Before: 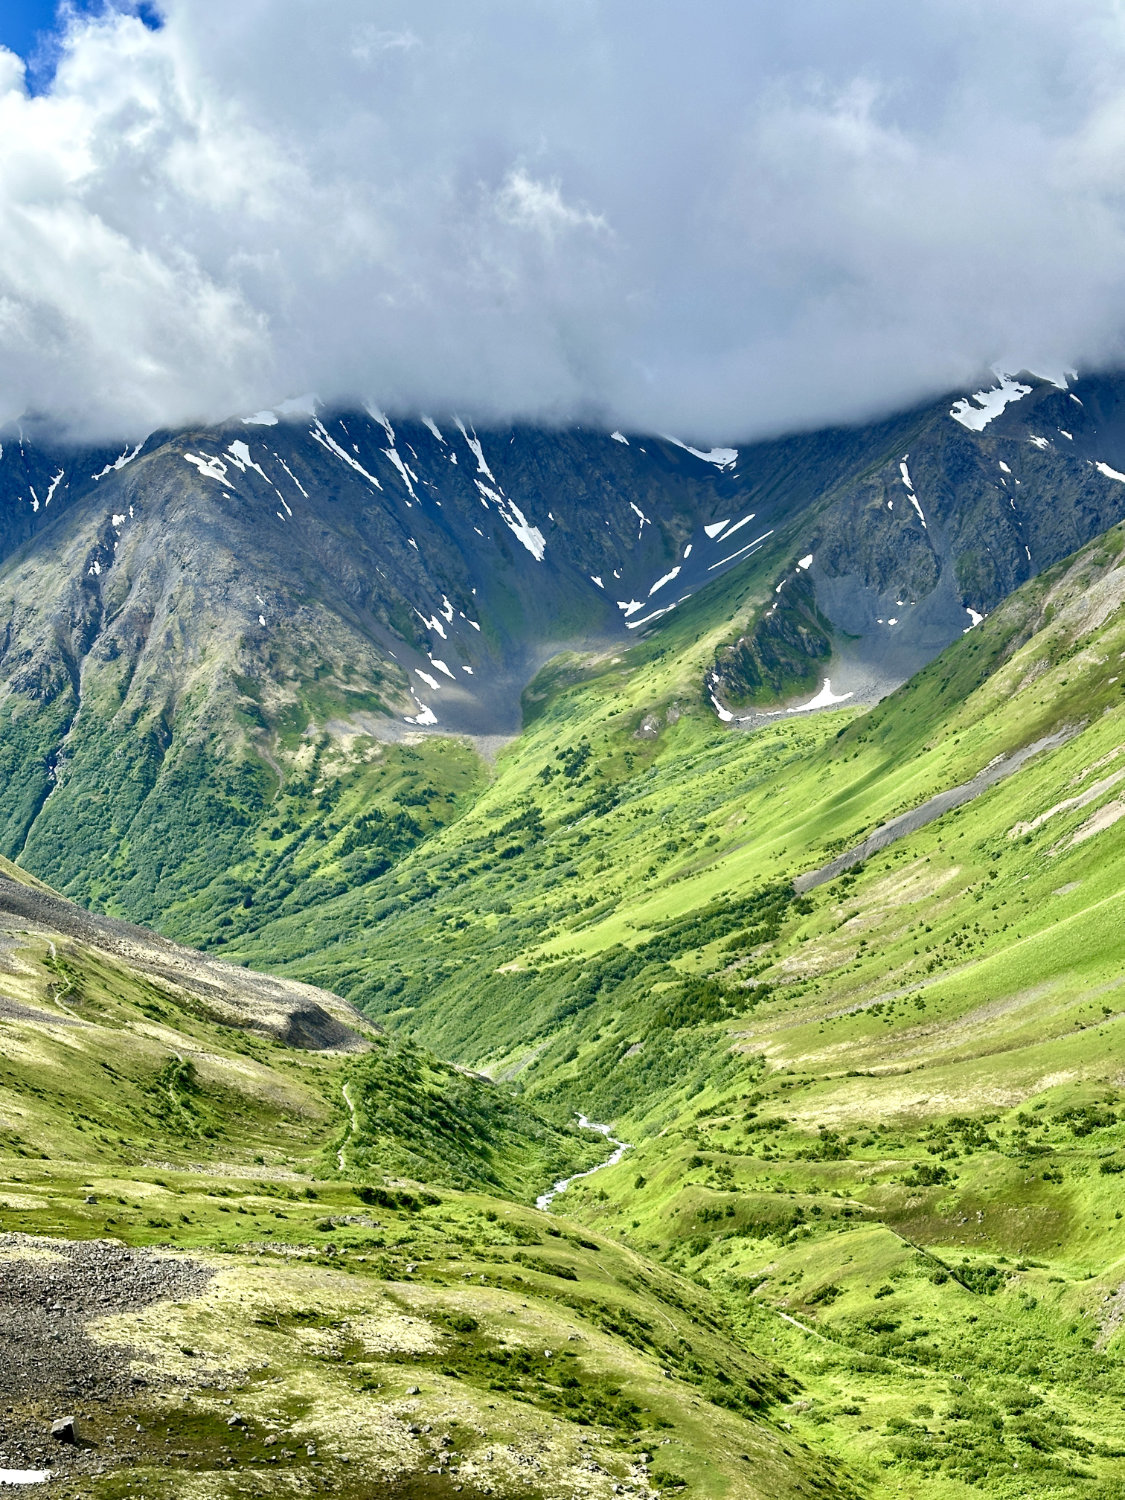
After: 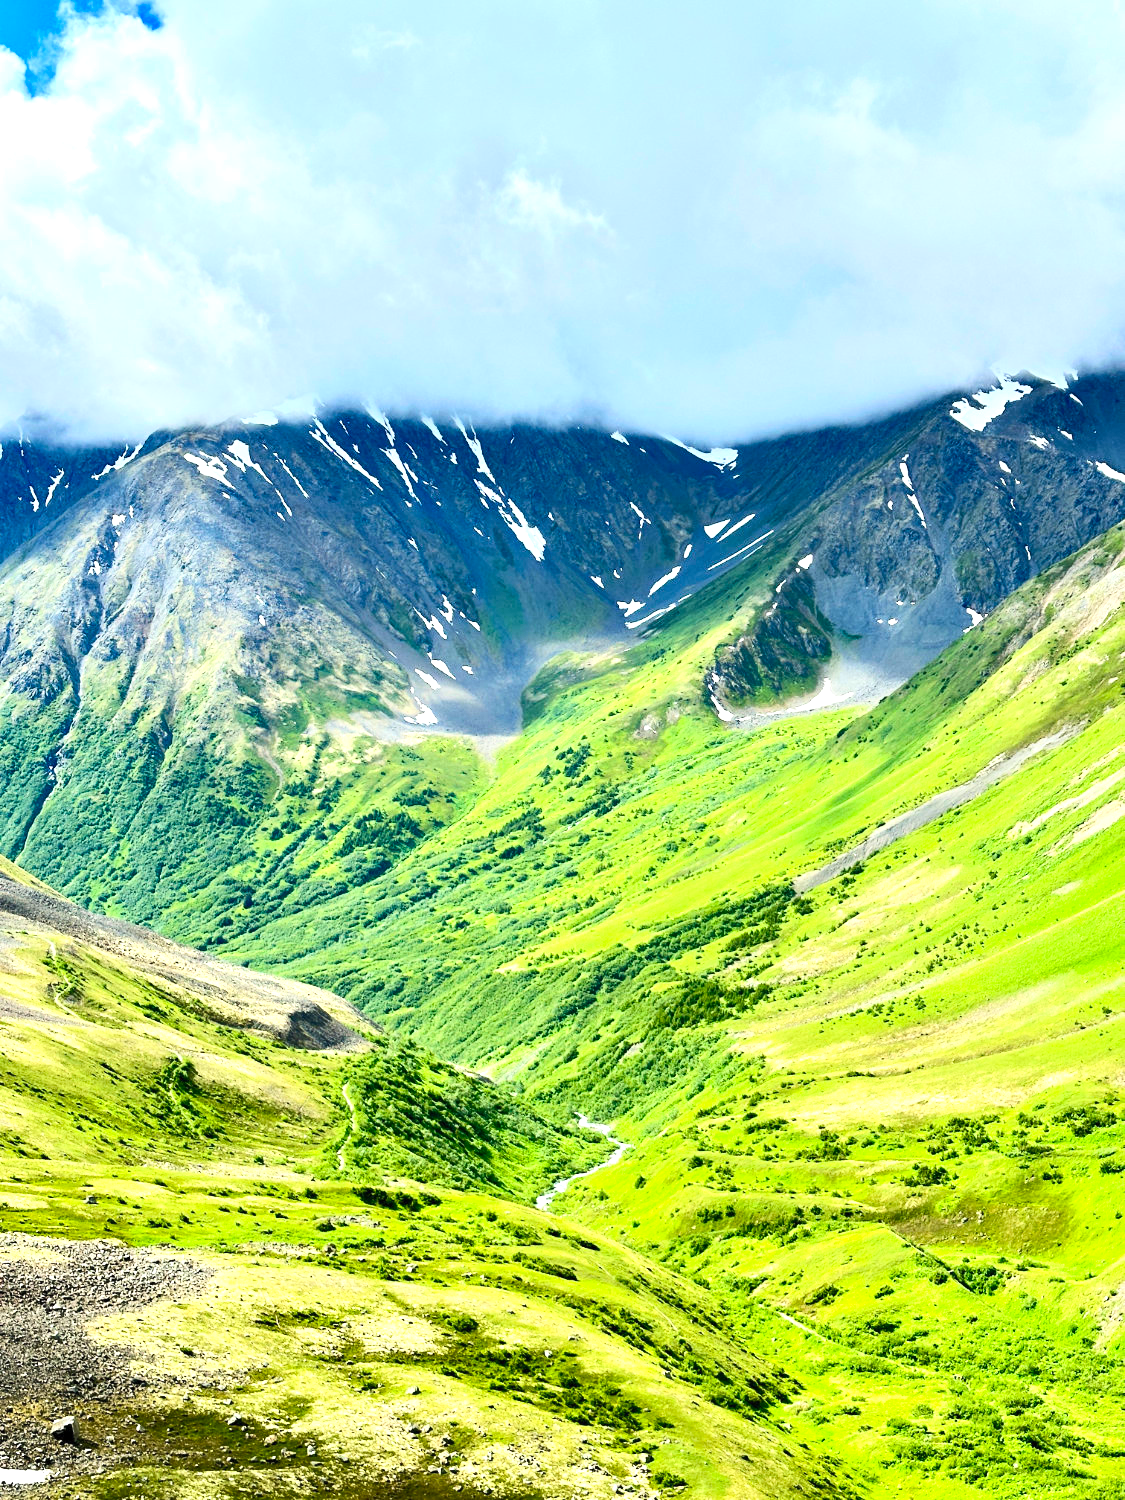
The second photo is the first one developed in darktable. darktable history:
tone equalizer: -8 EV 0.001 EV, -7 EV -0.002 EV, -6 EV 0.002 EV, -5 EV -0.03 EV, -4 EV -0.116 EV, -3 EV -0.169 EV, -2 EV 0.24 EV, -1 EV 0.702 EV, +0 EV 0.493 EV
contrast brightness saturation: contrast 0.2, brightness 0.16, saturation 0.22
